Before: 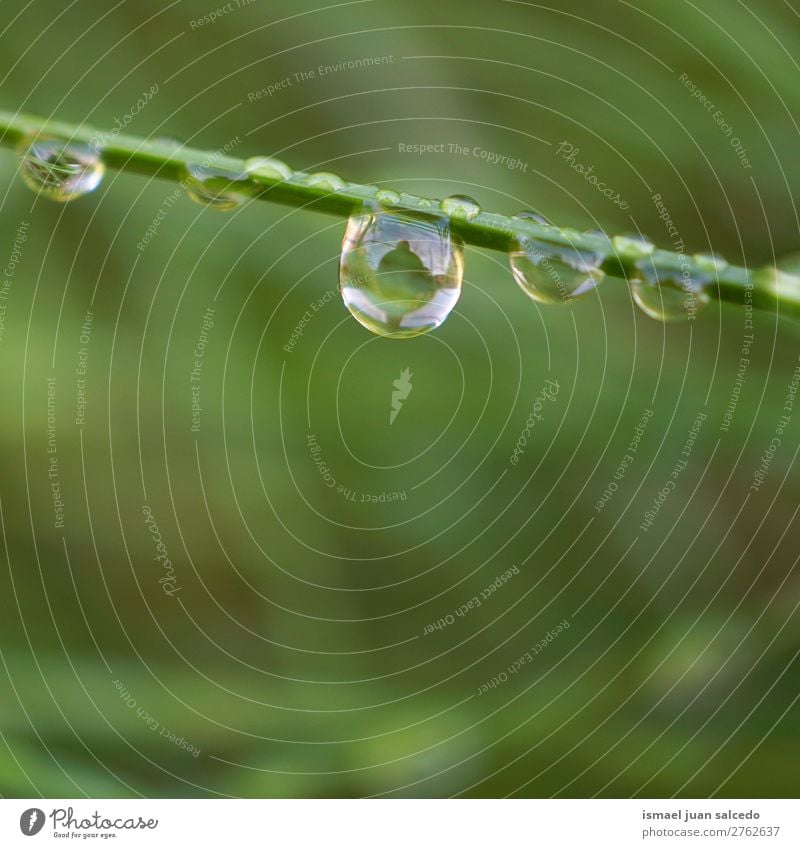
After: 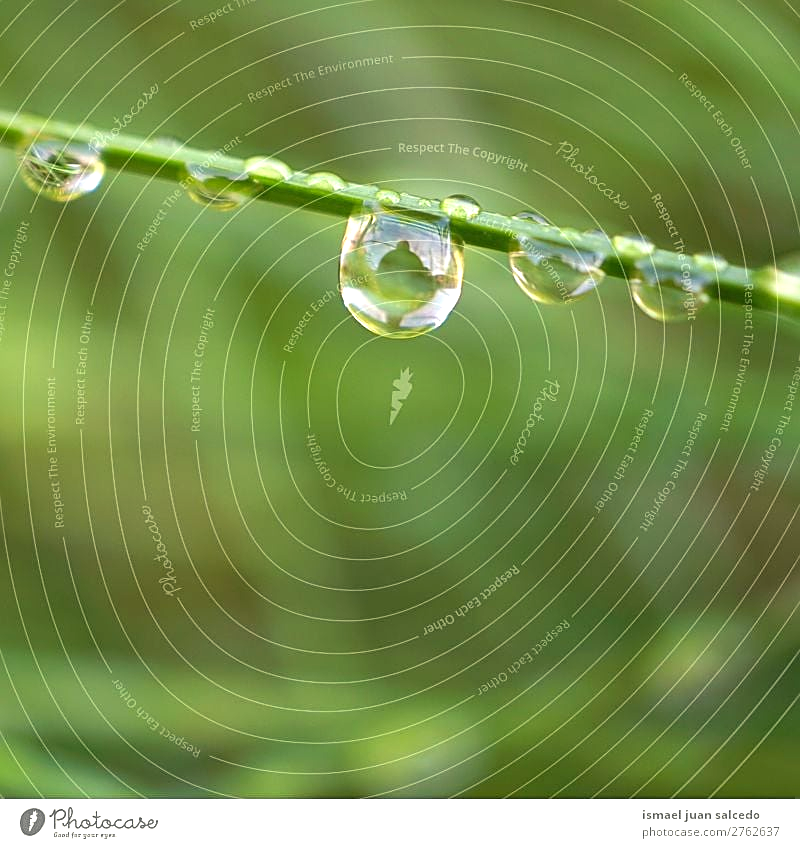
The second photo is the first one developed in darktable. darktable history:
exposure: exposure 0.586 EV, compensate highlight preservation false
shadows and highlights: shadows 11.92, white point adjustment 1.26, highlights -0.31, highlights color adjustment 72.37%, soften with gaussian
sharpen: on, module defaults
color balance rgb: shadows lift › chroma 2.02%, shadows lift › hue 216.13°, highlights gain › luminance 5.775%, highlights gain › chroma 2.594%, highlights gain › hue 89.22°, linear chroma grading › global chroma 1.828%, linear chroma grading › mid-tones -1.001%, perceptual saturation grading › global saturation 0.653%
